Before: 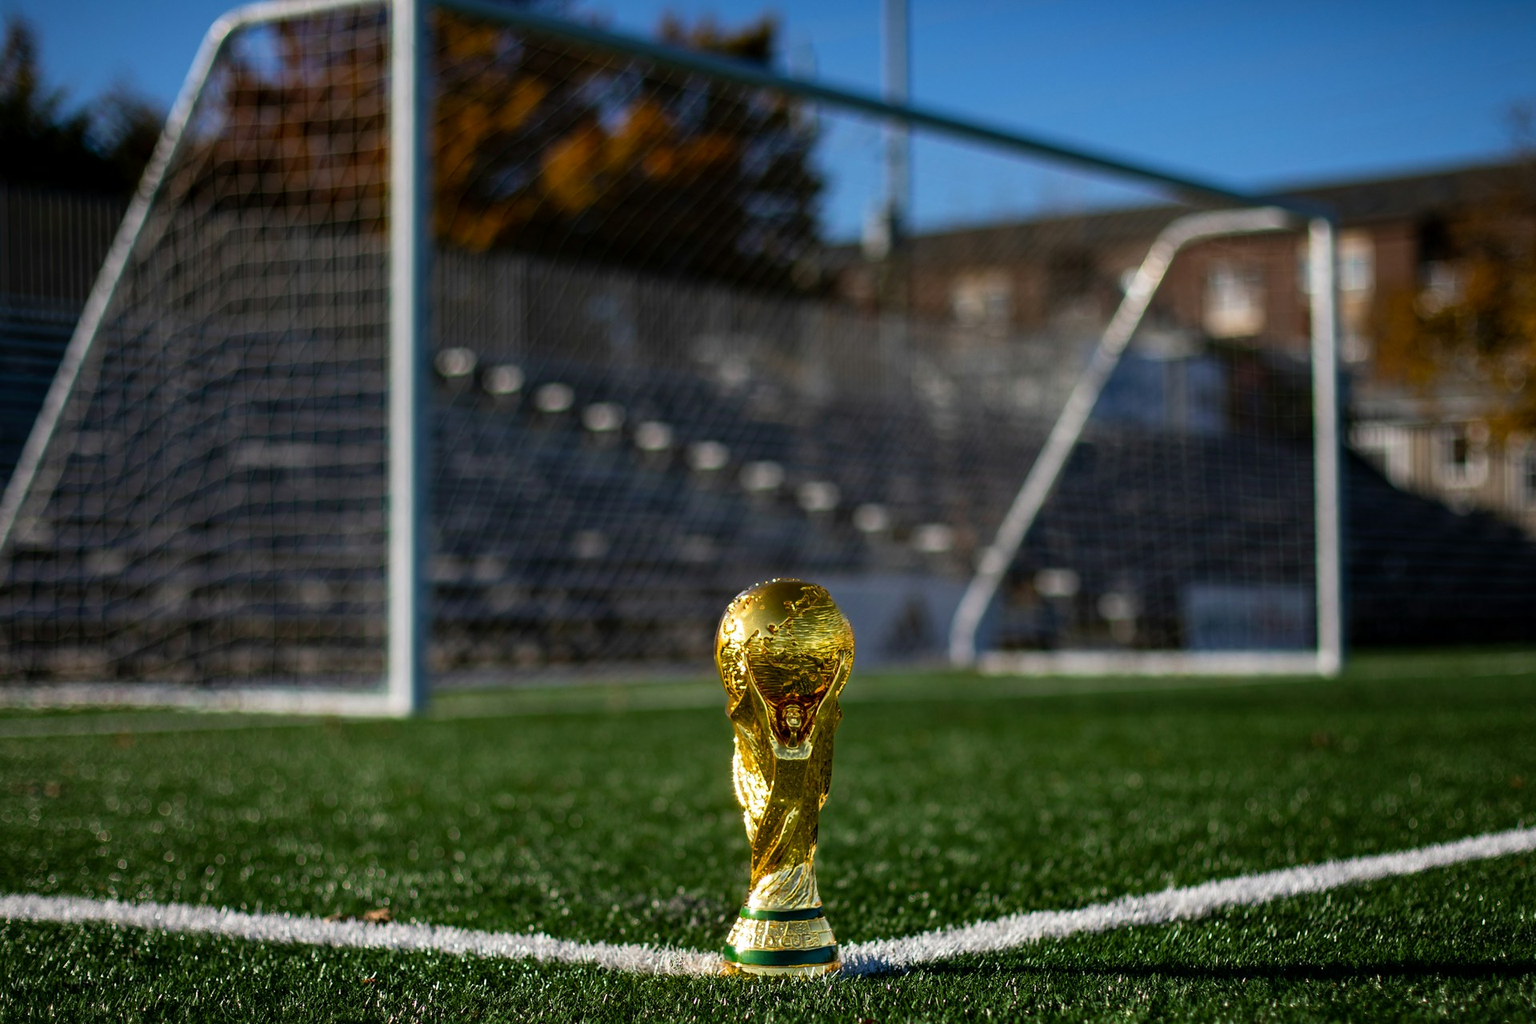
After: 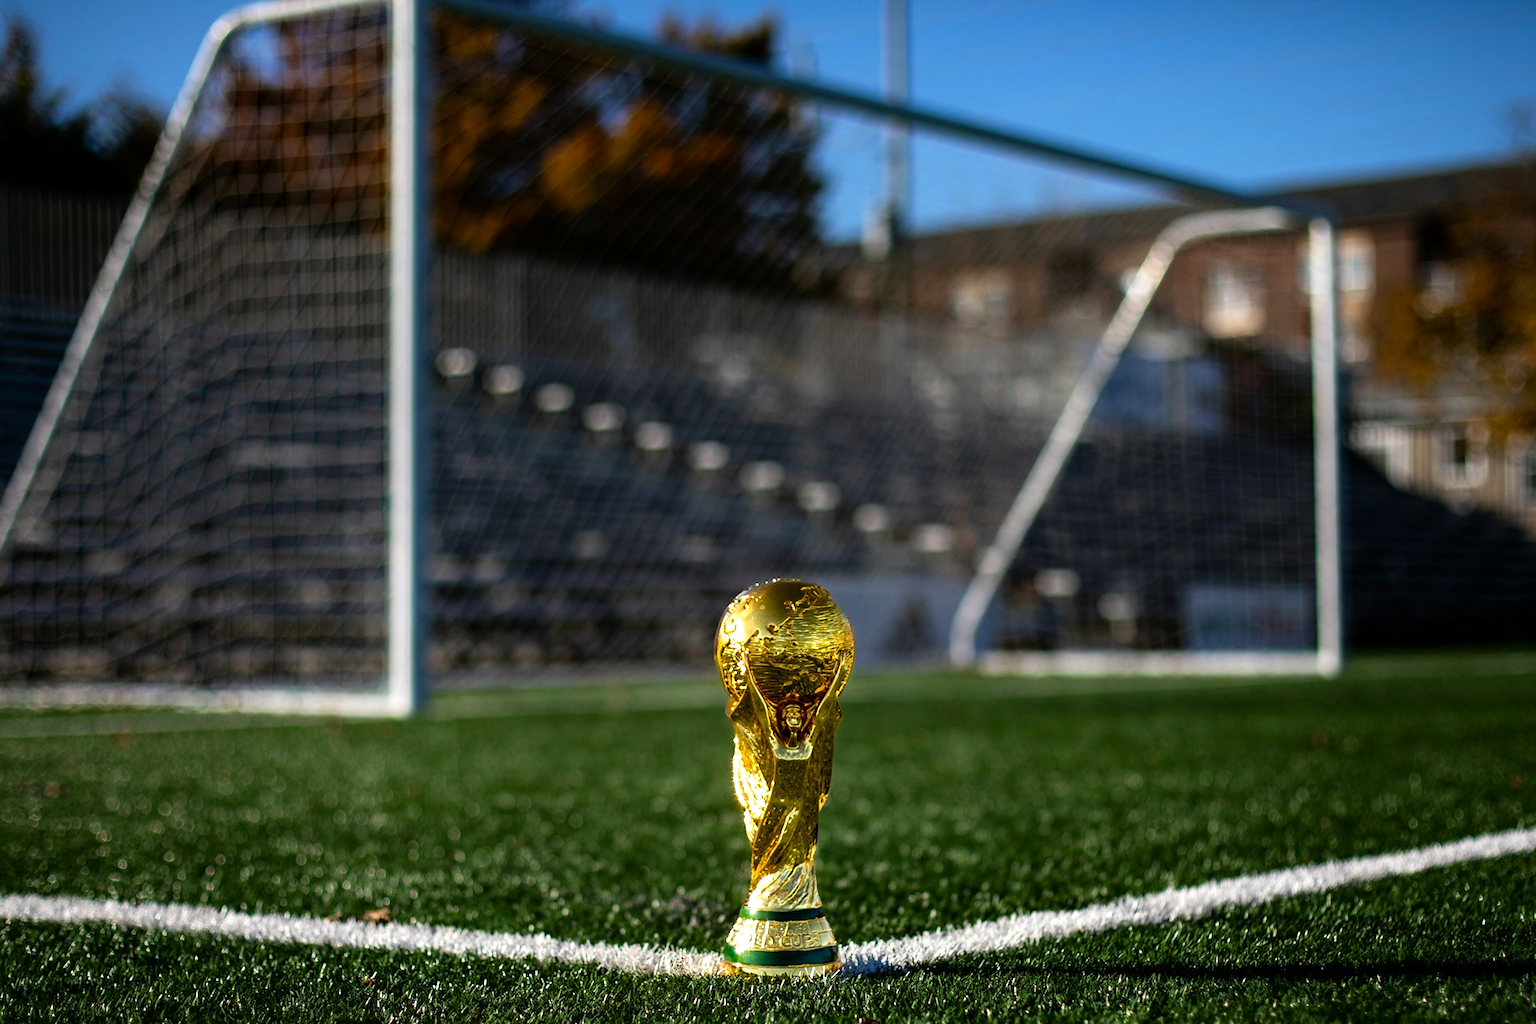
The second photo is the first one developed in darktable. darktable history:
shadows and highlights: shadows -23.14, highlights 44.42, soften with gaussian
tone equalizer: -8 EV -0.398 EV, -7 EV -0.363 EV, -6 EV -0.338 EV, -5 EV -0.217 EV, -3 EV 0.25 EV, -2 EV 0.342 EV, -1 EV 0.411 EV, +0 EV 0.413 EV
